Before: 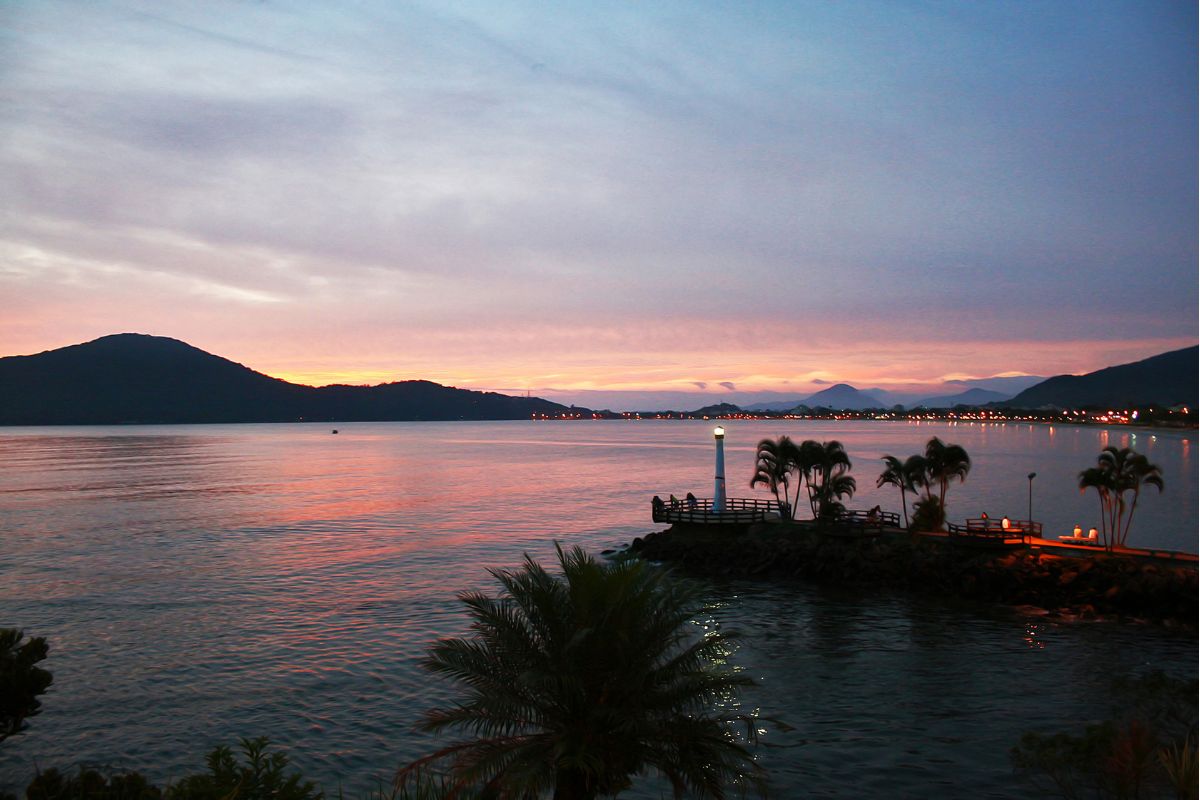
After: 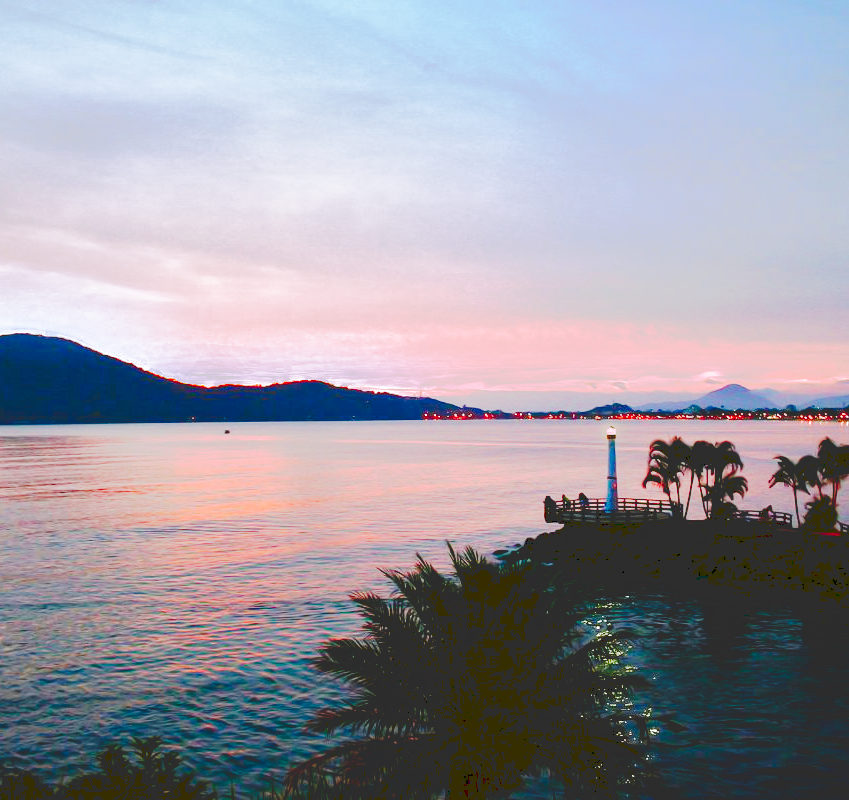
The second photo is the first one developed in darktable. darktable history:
contrast brightness saturation: contrast 0.04, saturation 0.16
tone curve: curves: ch0 [(0, 0) (0.003, 0.185) (0.011, 0.185) (0.025, 0.187) (0.044, 0.185) (0.069, 0.185) (0.1, 0.18) (0.136, 0.18) (0.177, 0.179) (0.224, 0.202) (0.277, 0.252) (0.335, 0.343) (0.399, 0.452) (0.468, 0.553) (0.543, 0.643) (0.623, 0.717) (0.709, 0.778) (0.801, 0.82) (0.898, 0.856) (1, 1)], preserve colors none
color zones: curves: ch0 [(0, 0.613) (0.01, 0.613) (0.245, 0.448) (0.498, 0.529) (0.642, 0.665) (0.879, 0.777) (0.99, 0.613)]; ch1 [(0, 0) (0.143, 0) (0.286, 0) (0.429, 0) (0.571, 0) (0.714, 0) (0.857, 0)], mix -121.96%
white balance: emerald 1
exposure: exposure 1.2 EV, compensate highlight preservation false
filmic rgb: black relative exposure -16 EV, threshold -0.33 EV, transition 3.19 EV, structure ↔ texture 100%, target black luminance 0%, hardness 7.57, latitude 72.96%, contrast 0.908, highlights saturation mix 10%, shadows ↔ highlights balance -0.38%, add noise in highlights 0, preserve chrominance no, color science v4 (2020), iterations of high-quality reconstruction 10, enable highlight reconstruction true
crop and rotate: left 9.061%, right 20.142%
